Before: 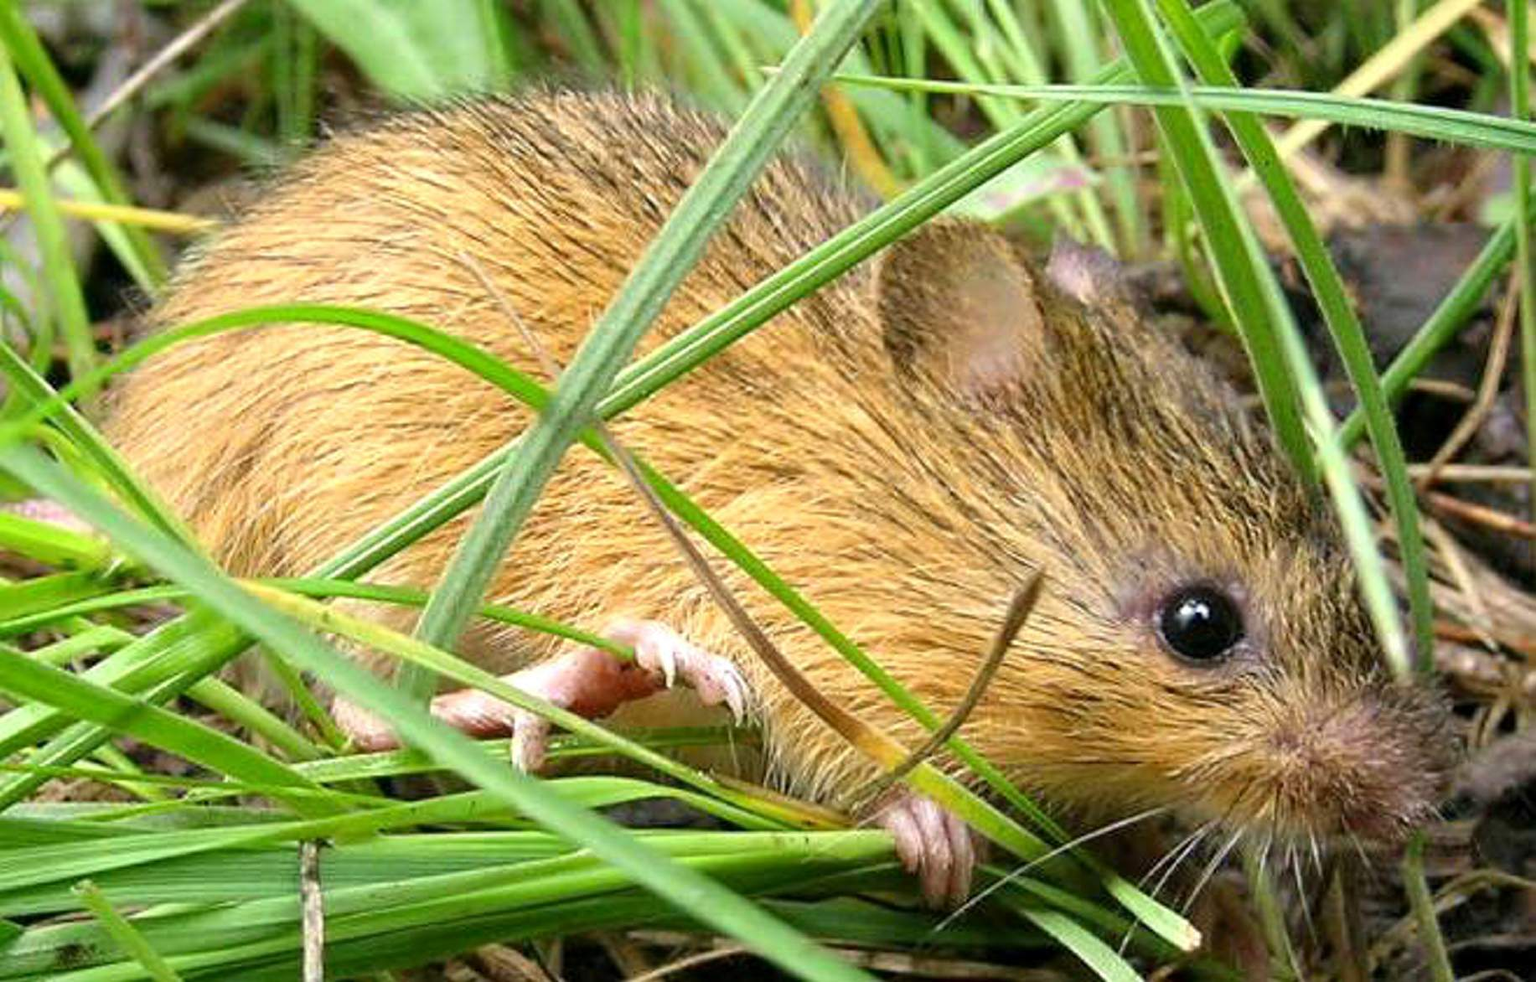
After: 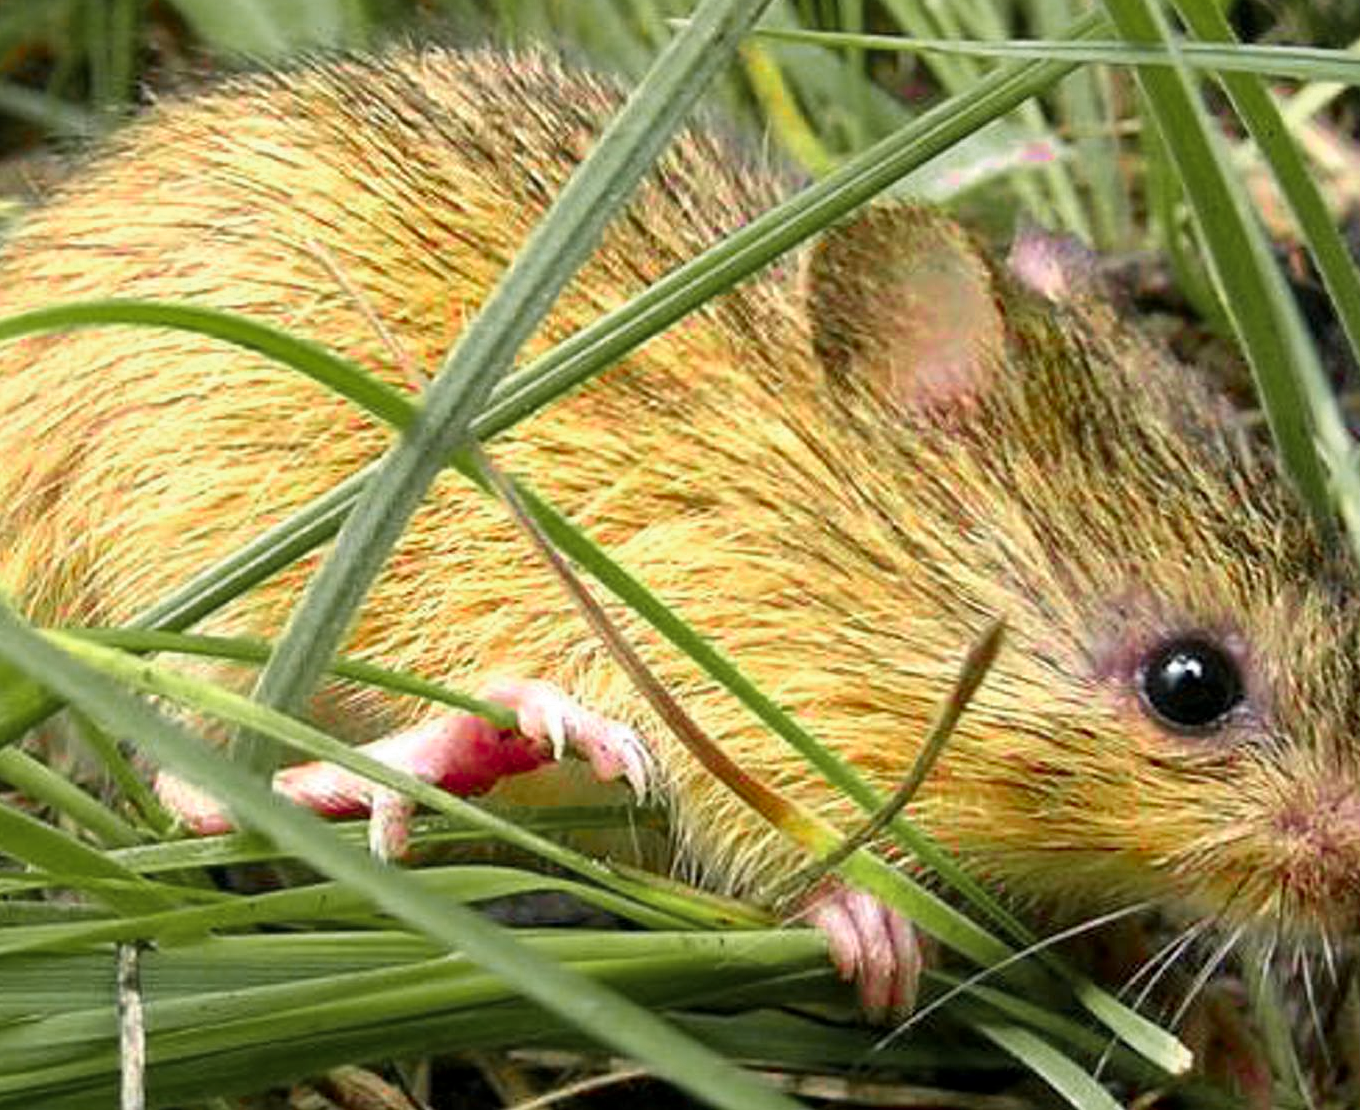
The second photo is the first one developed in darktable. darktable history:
local contrast: mode bilateral grid, contrast 20, coarseness 50, detail 120%, midtone range 0.2
crop and rotate: left 13.15%, top 5.251%, right 12.609%
exposure: exposure -0.072 EV, compensate highlight preservation false
color zones: curves: ch0 [(0, 0.533) (0.126, 0.533) (0.234, 0.533) (0.368, 0.357) (0.5, 0.5) (0.625, 0.5) (0.74, 0.637) (0.875, 0.5)]; ch1 [(0.004, 0.708) (0.129, 0.662) (0.25, 0.5) (0.375, 0.331) (0.496, 0.396) (0.625, 0.649) (0.739, 0.26) (0.875, 0.5) (1, 0.478)]; ch2 [(0, 0.409) (0.132, 0.403) (0.236, 0.558) (0.379, 0.448) (0.5, 0.5) (0.625, 0.5) (0.691, 0.39) (0.875, 0.5)]
